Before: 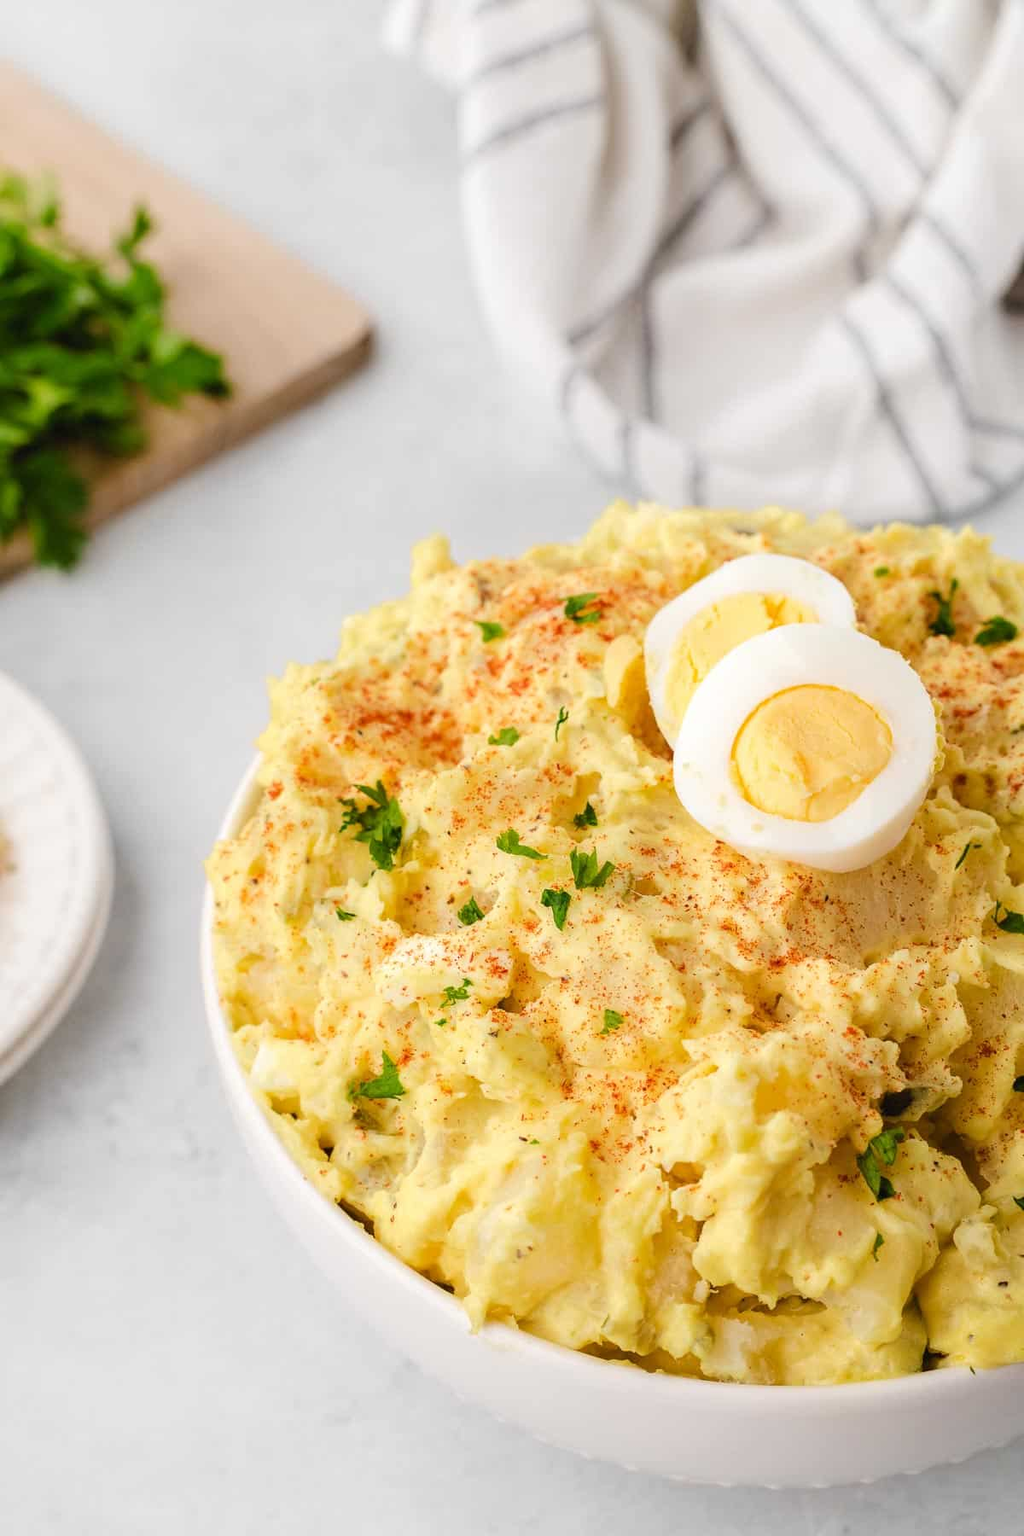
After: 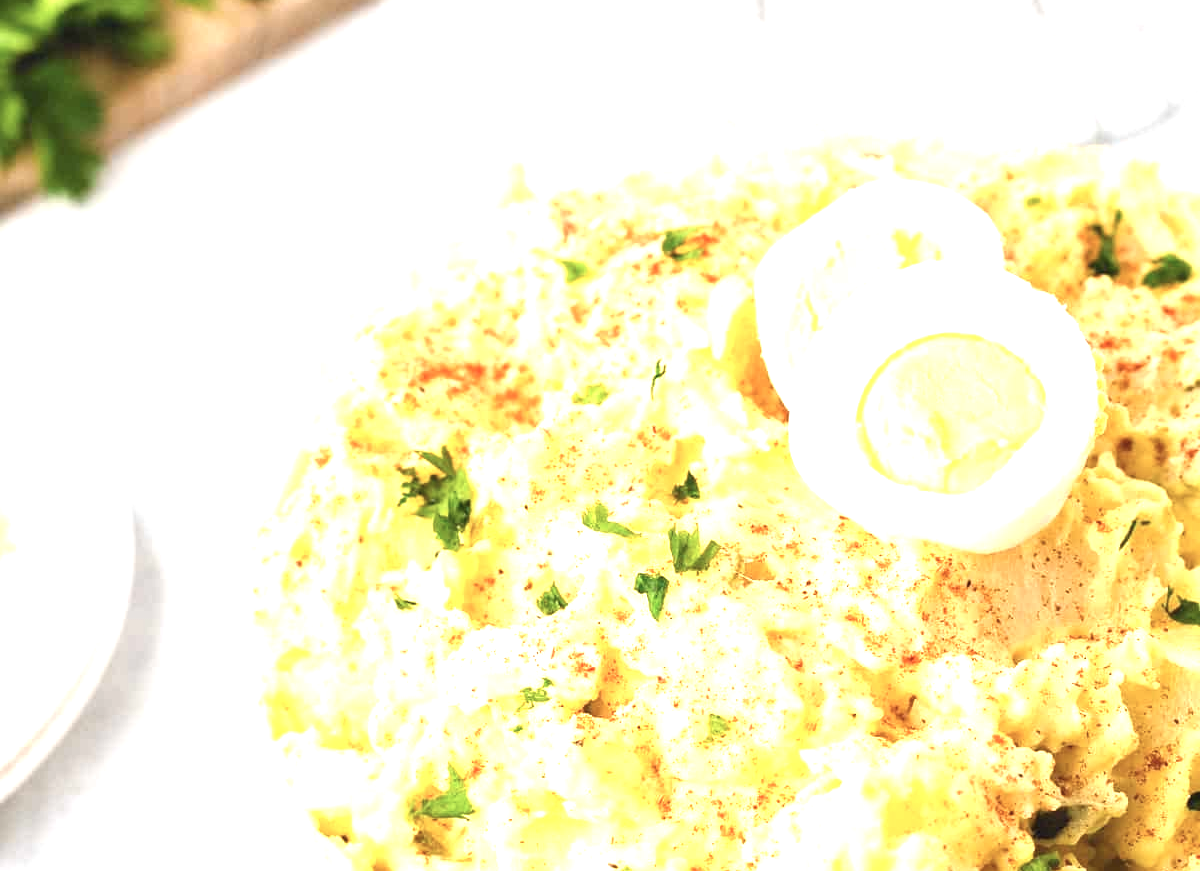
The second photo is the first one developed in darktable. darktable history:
crop and rotate: top 26.056%, bottom 25.543%
exposure: black level correction 0, exposure 1.45 EV, compensate exposure bias true, compensate highlight preservation false
color correction: saturation 0.8
